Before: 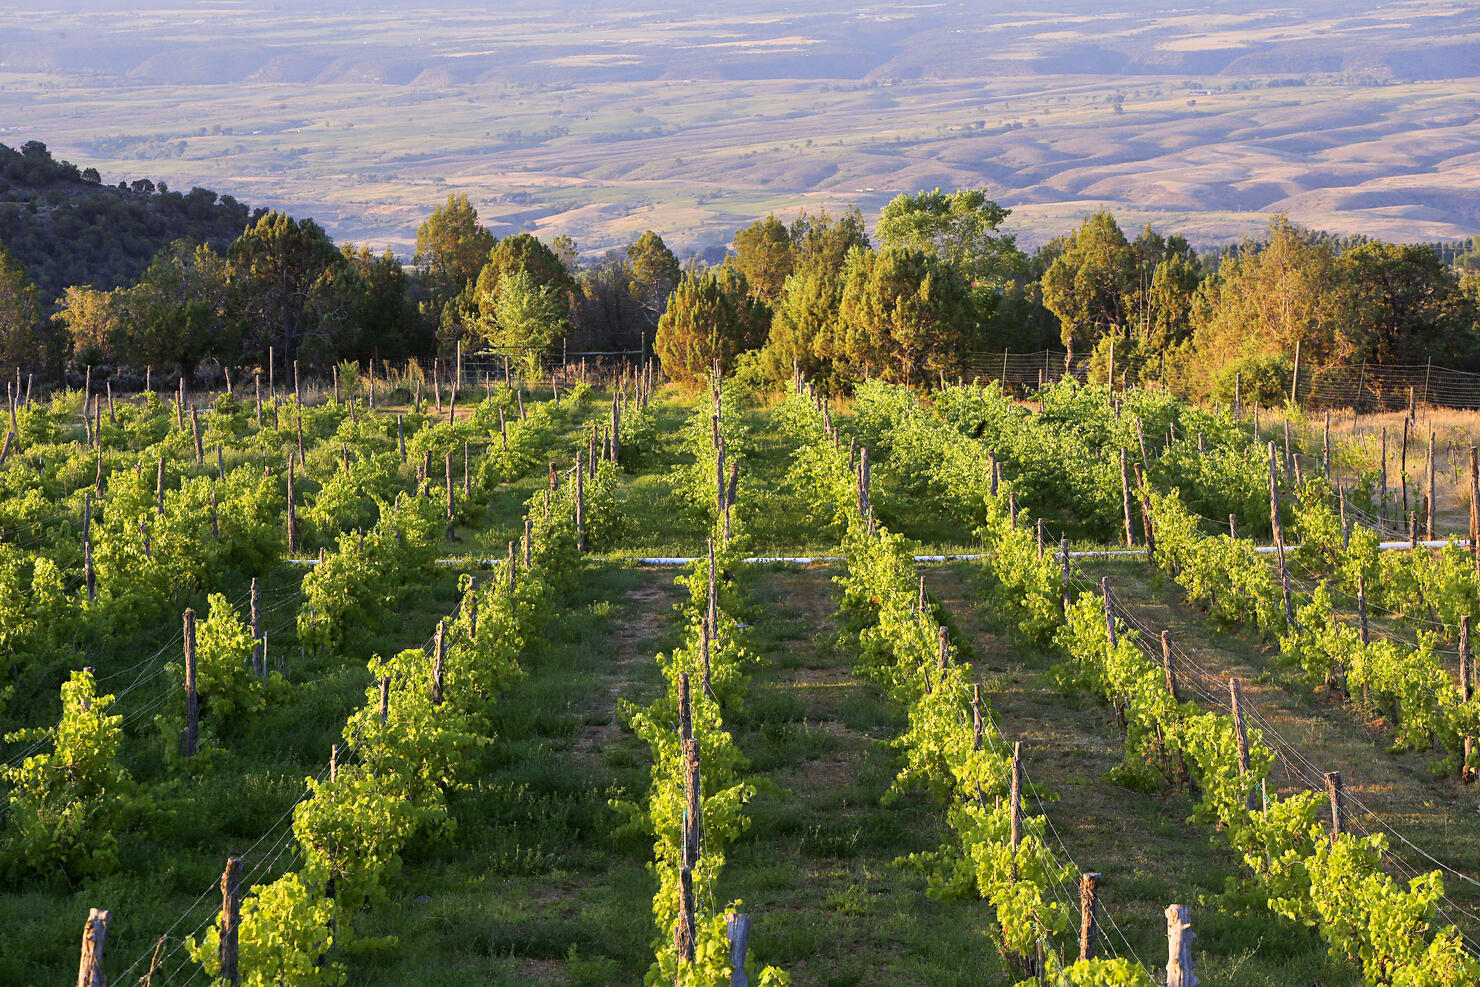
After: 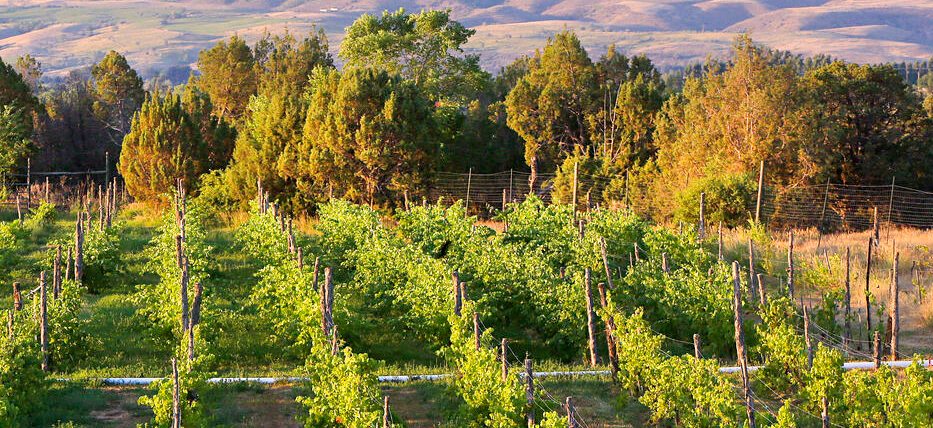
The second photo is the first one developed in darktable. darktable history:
crop: left 36.276%, top 18.327%, right 0.655%, bottom 38.228%
